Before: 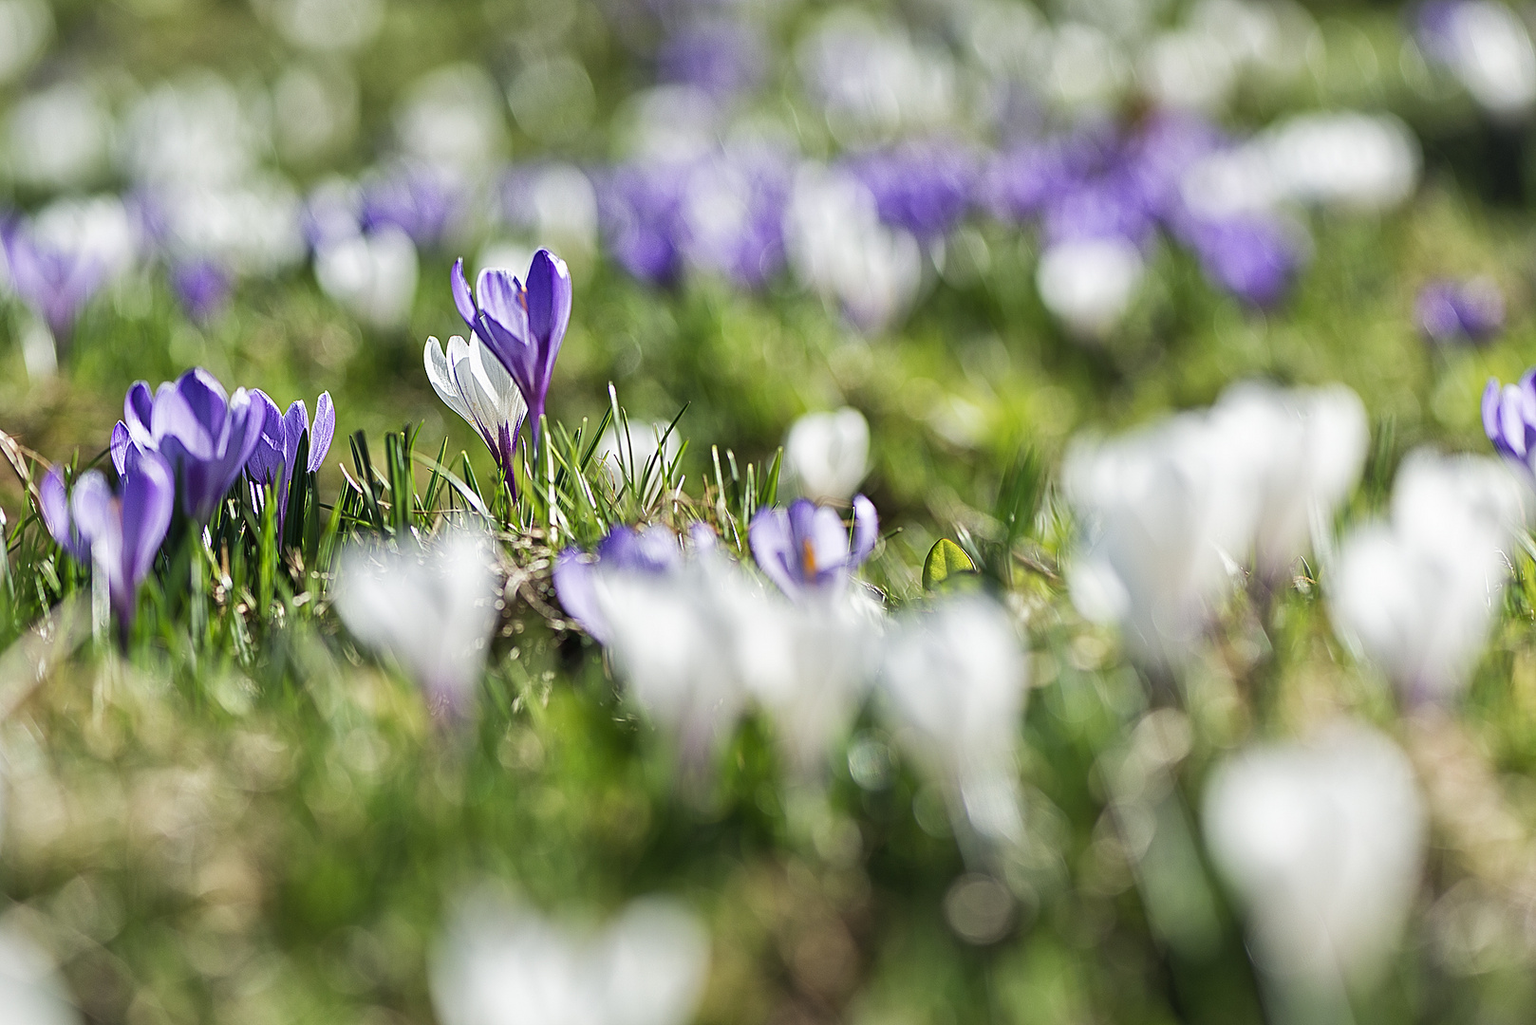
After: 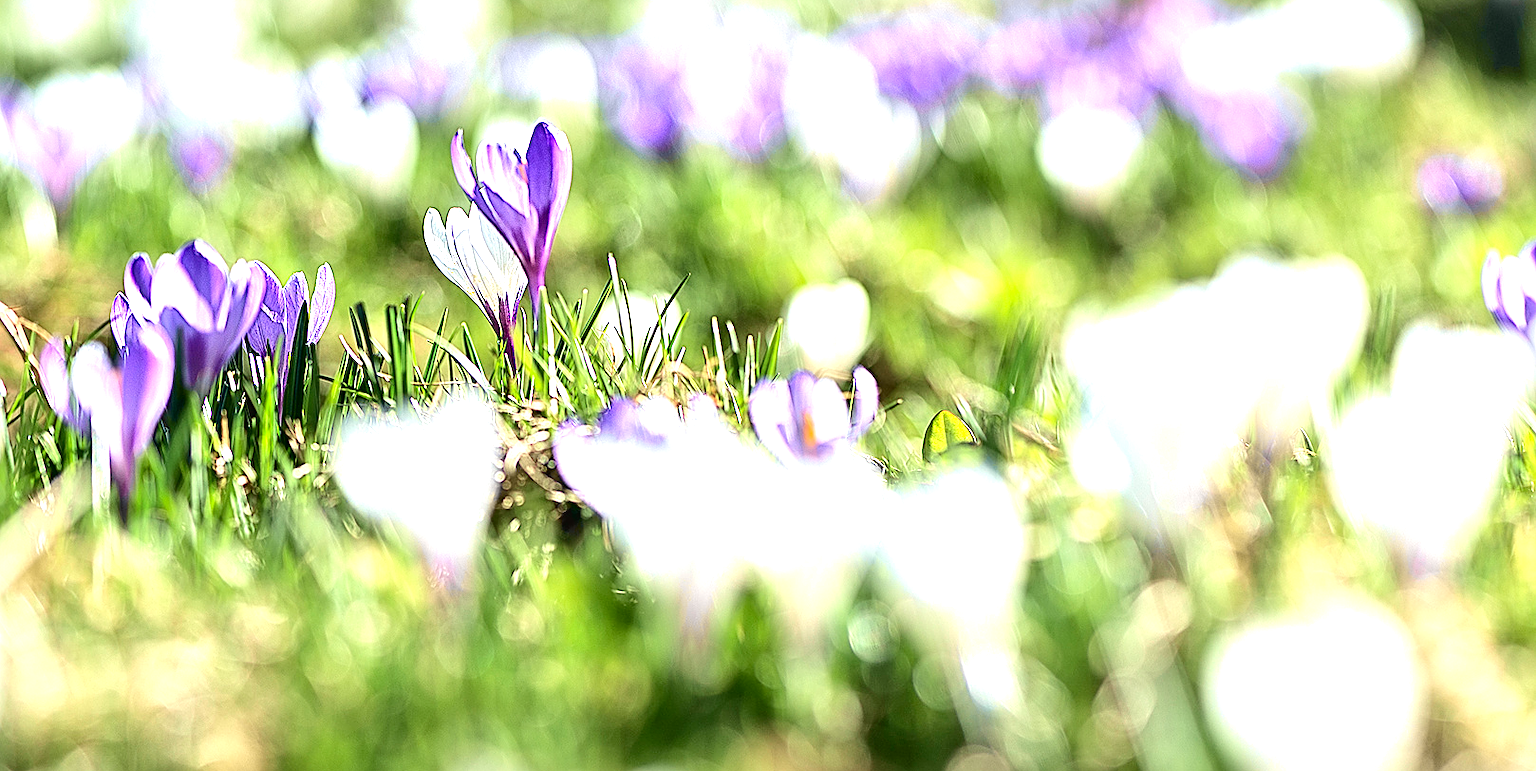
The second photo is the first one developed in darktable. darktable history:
exposure: black level correction 0, exposure 1.2 EV, compensate highlight preservation false
sharpen: on, module defaults
crop and rotate: top 12.51%, bottom 12.164%
tone curve: curves: ch0 [(0, 0.024) (0.049, 0.038) (0.176, 0.162) (0.33, 0.331) (0.432, 0.475) (0.601, 0.665) (0.843, 0.876) (1, 1)]; ch1 [(0, 0) (0.339, 0.358) (0.445, 0.439) (0.476, 0.47) (0.504, 0.504) (0.53, 0.511) (0.557, 0.558) (0.627, 0.635) (0.728, 0.746) (1, 1)]; ch2 [(0, 0) (0.327, 0.324) (0.417, 0.44) (0.46, 0.453) (0.502, 0.504) (0.526, 0.52) (0.54, 0.564) (0.606, 0.626) (0.76, 0.75) (1, 1)], color space Lab, independent channels, preserve colors none
